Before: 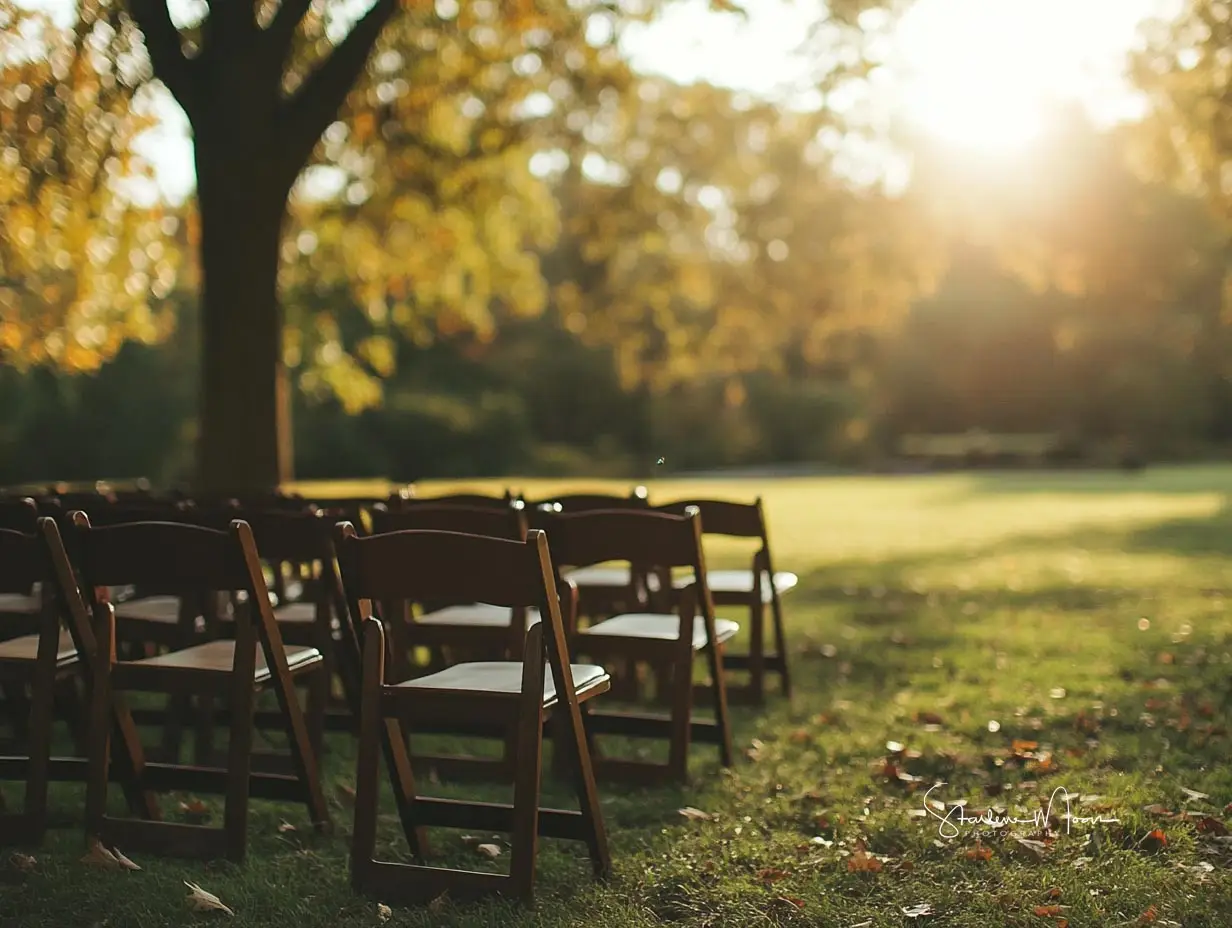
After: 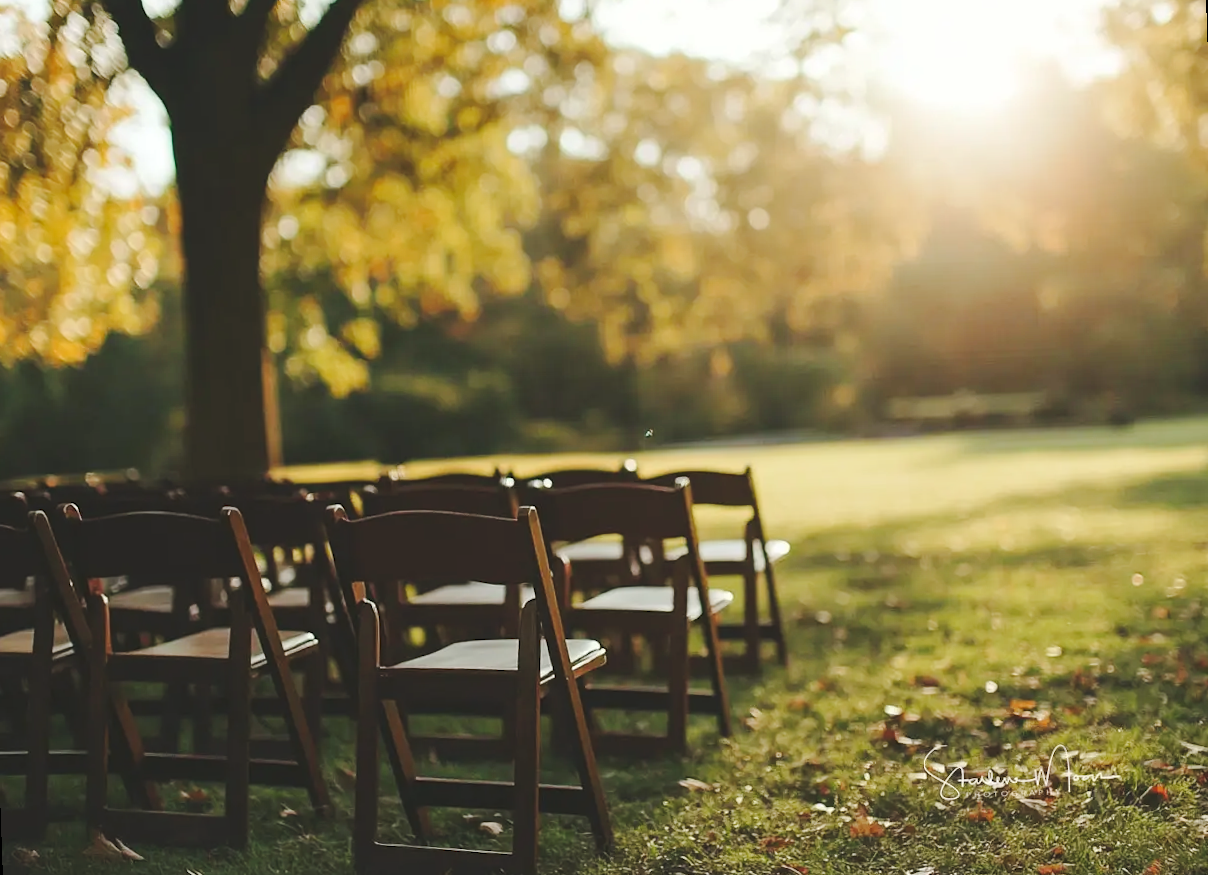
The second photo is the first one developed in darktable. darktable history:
rotate and perspective: rotation -2°, crop left 0.022, crop right 0.978, crop top 0.049, crop bottom 0.951
tone curve: curves: ch0 [(0, 0) (0.003, 0.06) (0.011, 0.071) (0.025, 0.085) (0.044, 0.104) (0.069, 0.123) (0.1, 0.146) (0.136, 0.167) (0.177, 0.205) (0.224, 0.248) (0.277, 0.309) (0.335, 0.384) (0.399, 0.467) (0.468, 0.553) (0.543, 0.633) (0.623, 0.698) (0.709, 0.769) (0.801, 0.841) (0.898, 0.912) (1, 1)], preserve colors none
